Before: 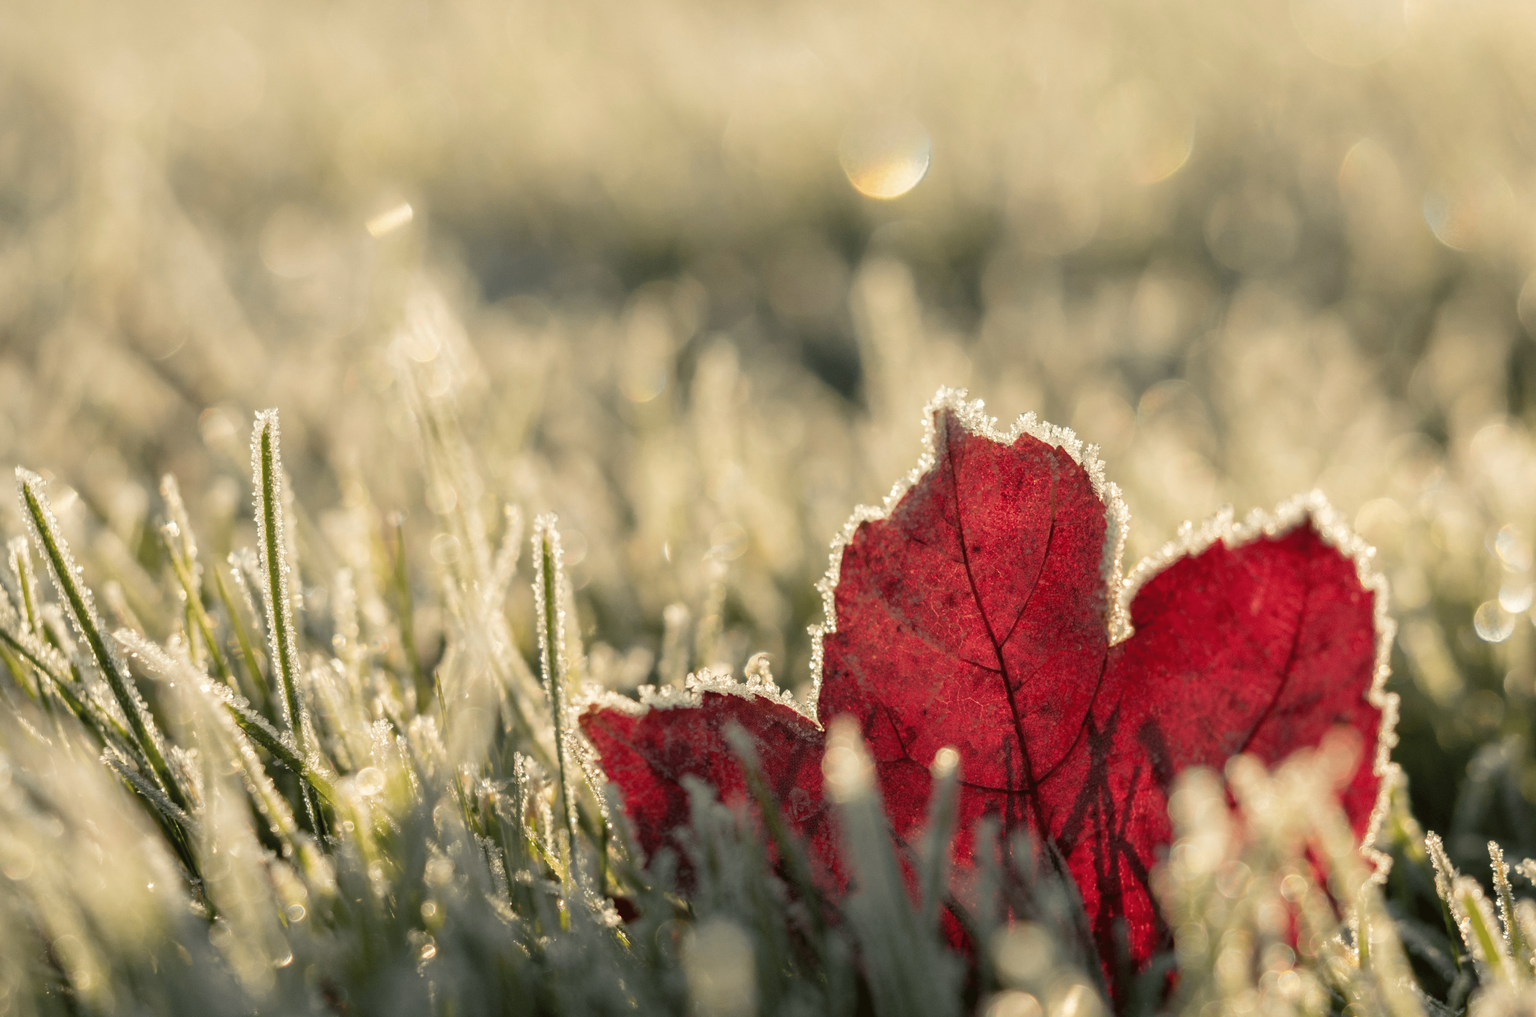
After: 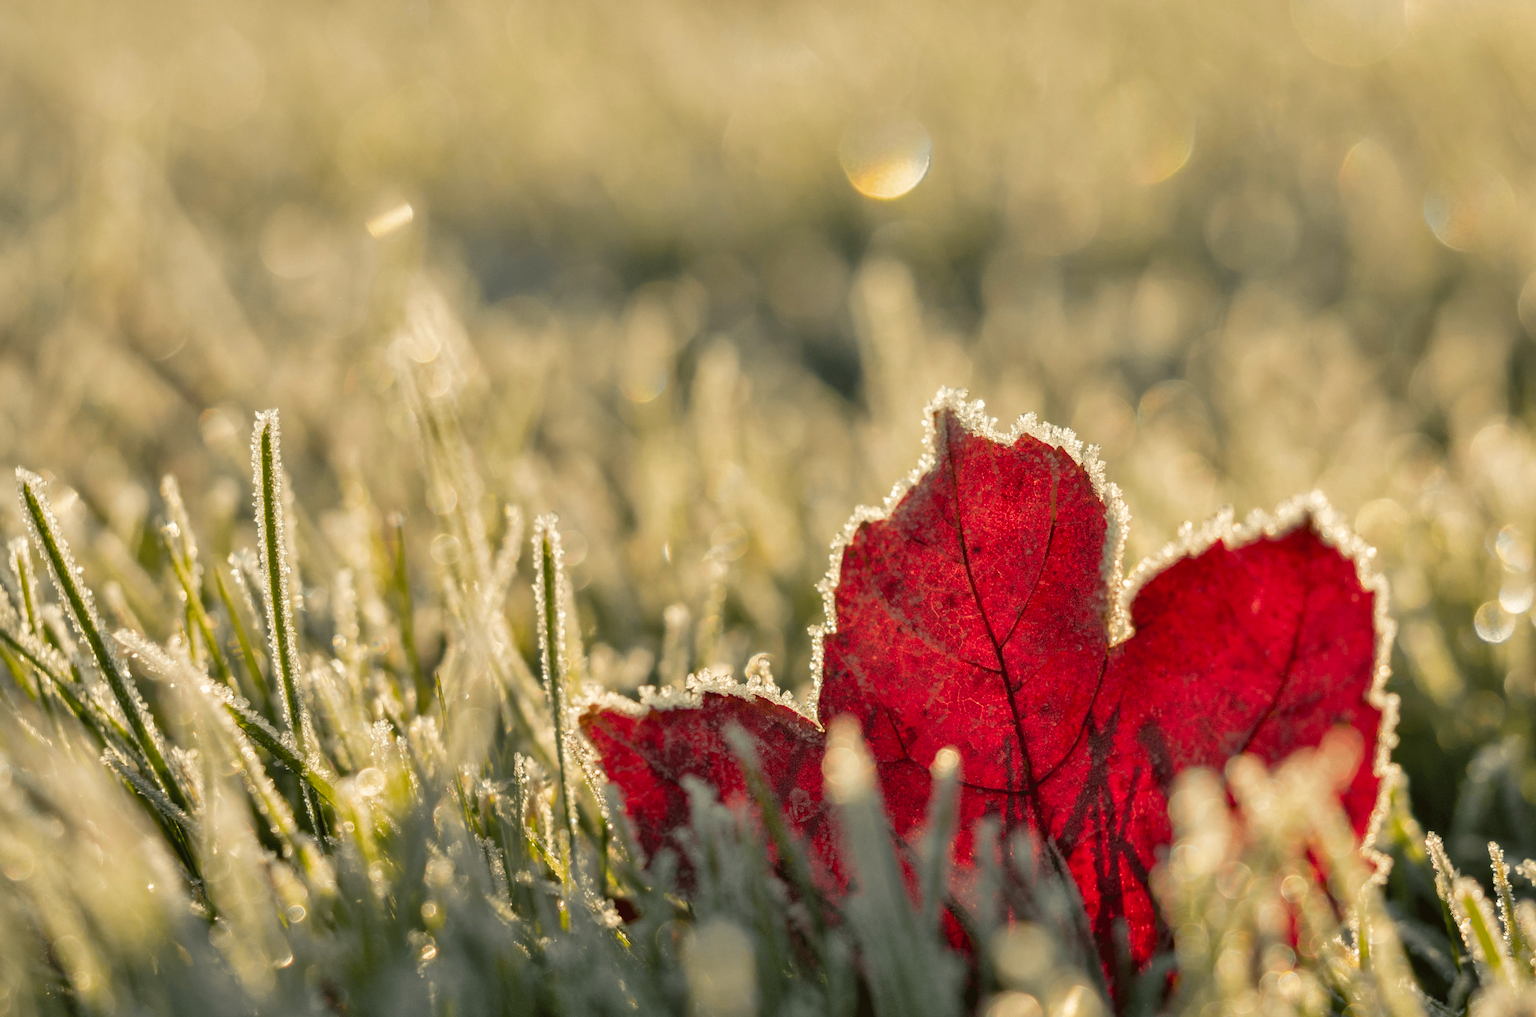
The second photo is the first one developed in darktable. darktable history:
shadows and highlights: soften with gaussian
color balance rgb: shadows lift › hue 85.77°, highlights gain › chroma 0.111%, highlights gain › hue 331.75°, perceptual saturation grading › global saturation 25.25%
